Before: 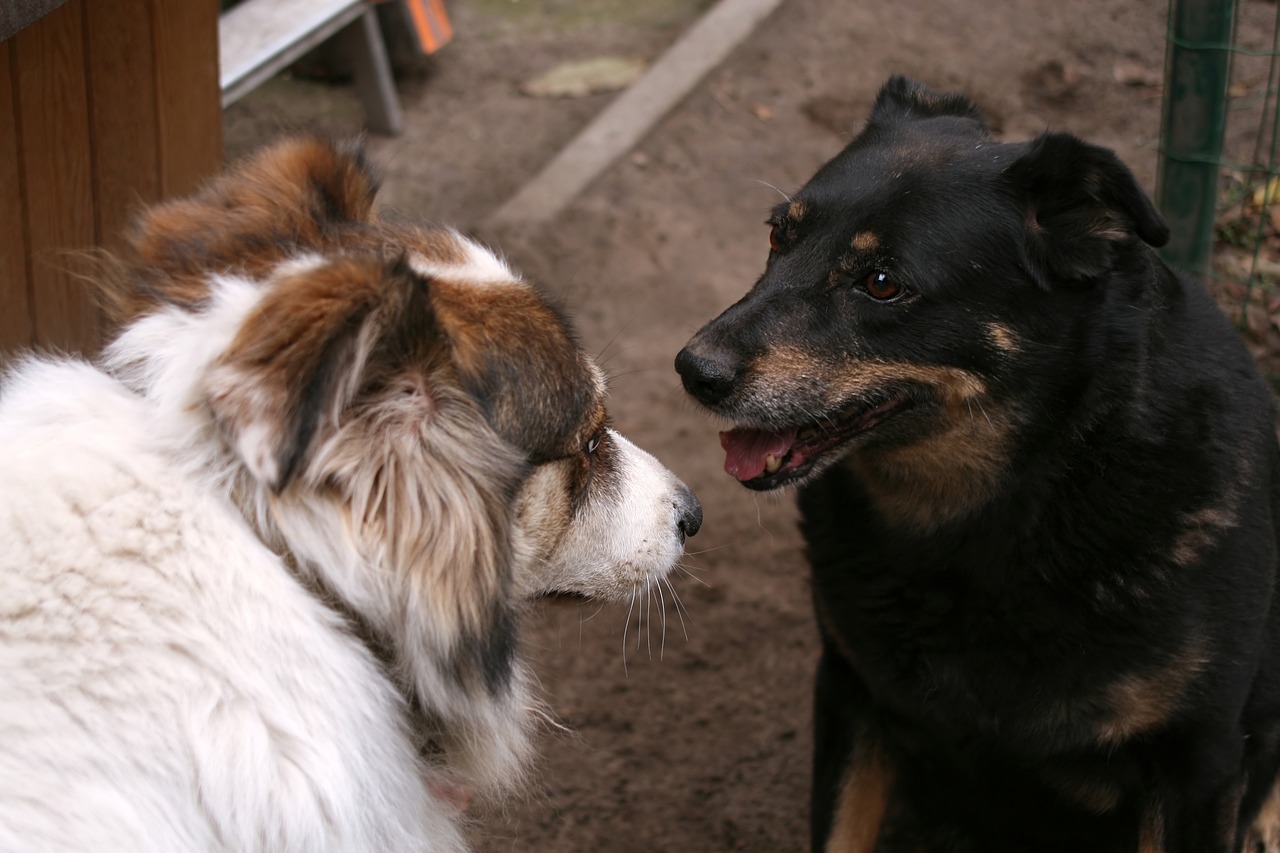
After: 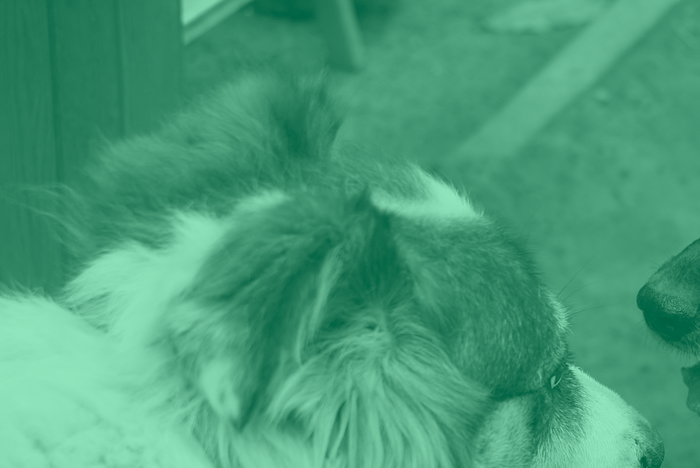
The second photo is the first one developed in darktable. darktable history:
crop and rotate: left 3.047%, top 7.509%, right 42.236%, bottom 37.598%
colorize: hue 147.6°, saturation 65%, lightness 21.64%
